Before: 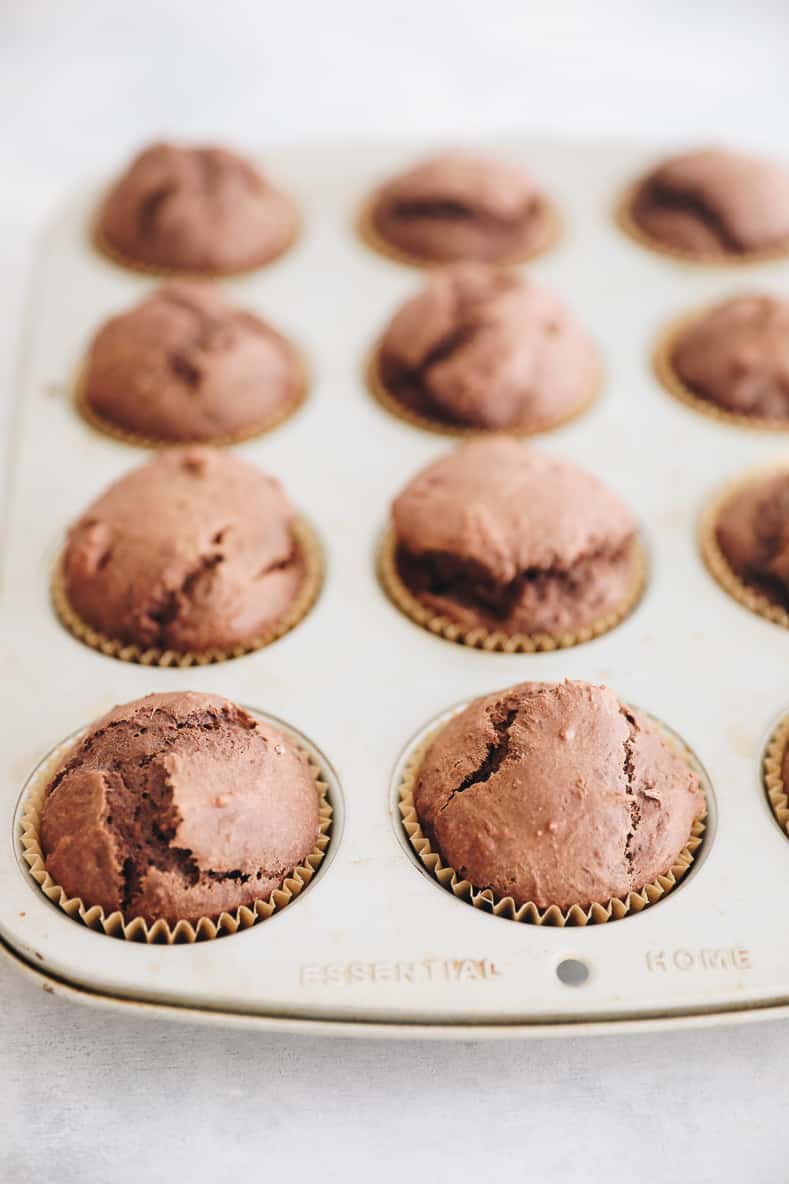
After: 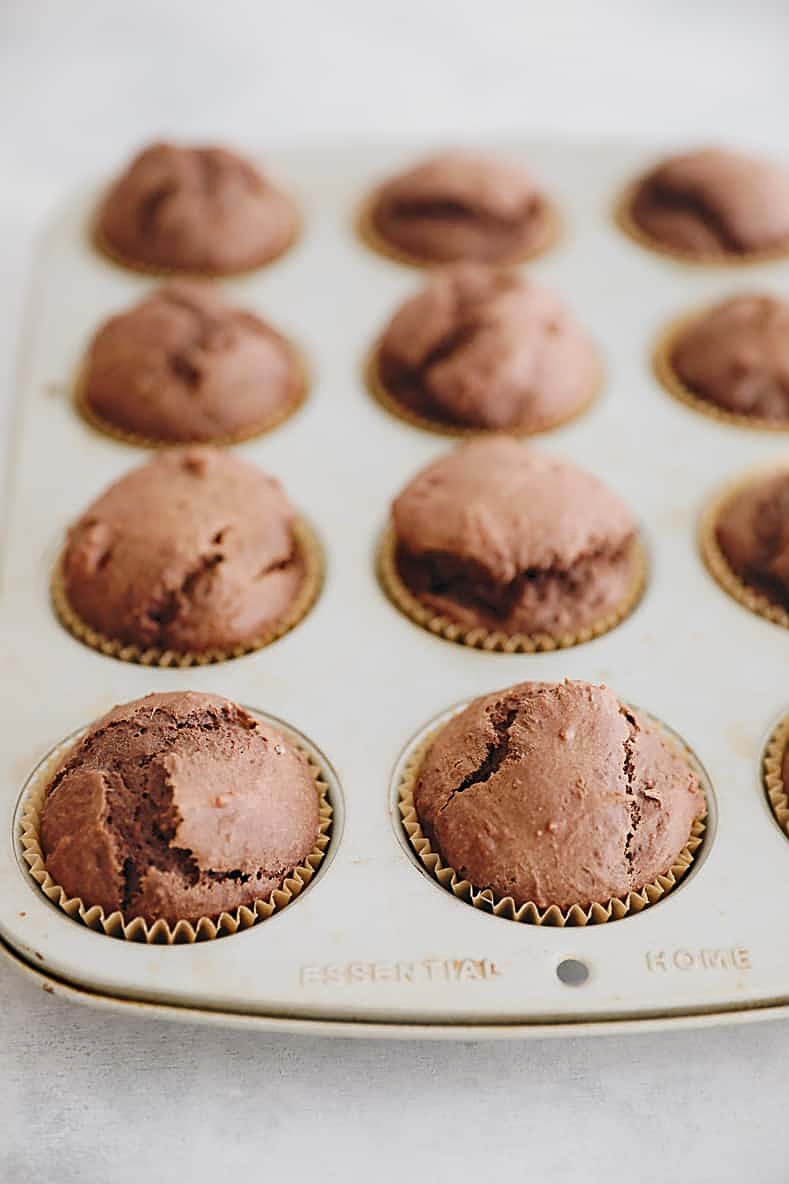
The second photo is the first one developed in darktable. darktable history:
haze removal: compatibility mode true, adaptive false
tone equalizer: -8 EV 0.216 EV, -7 EV 0.379 EV, -6 EV 0.381 EV, -5 EV 0.252 EV, -3 EV -0.246 EV, -2 EV -0.4 EV, -1 EV -0.397 EV, +0 EV -0.225 EV
sharpen: on, module defaults
